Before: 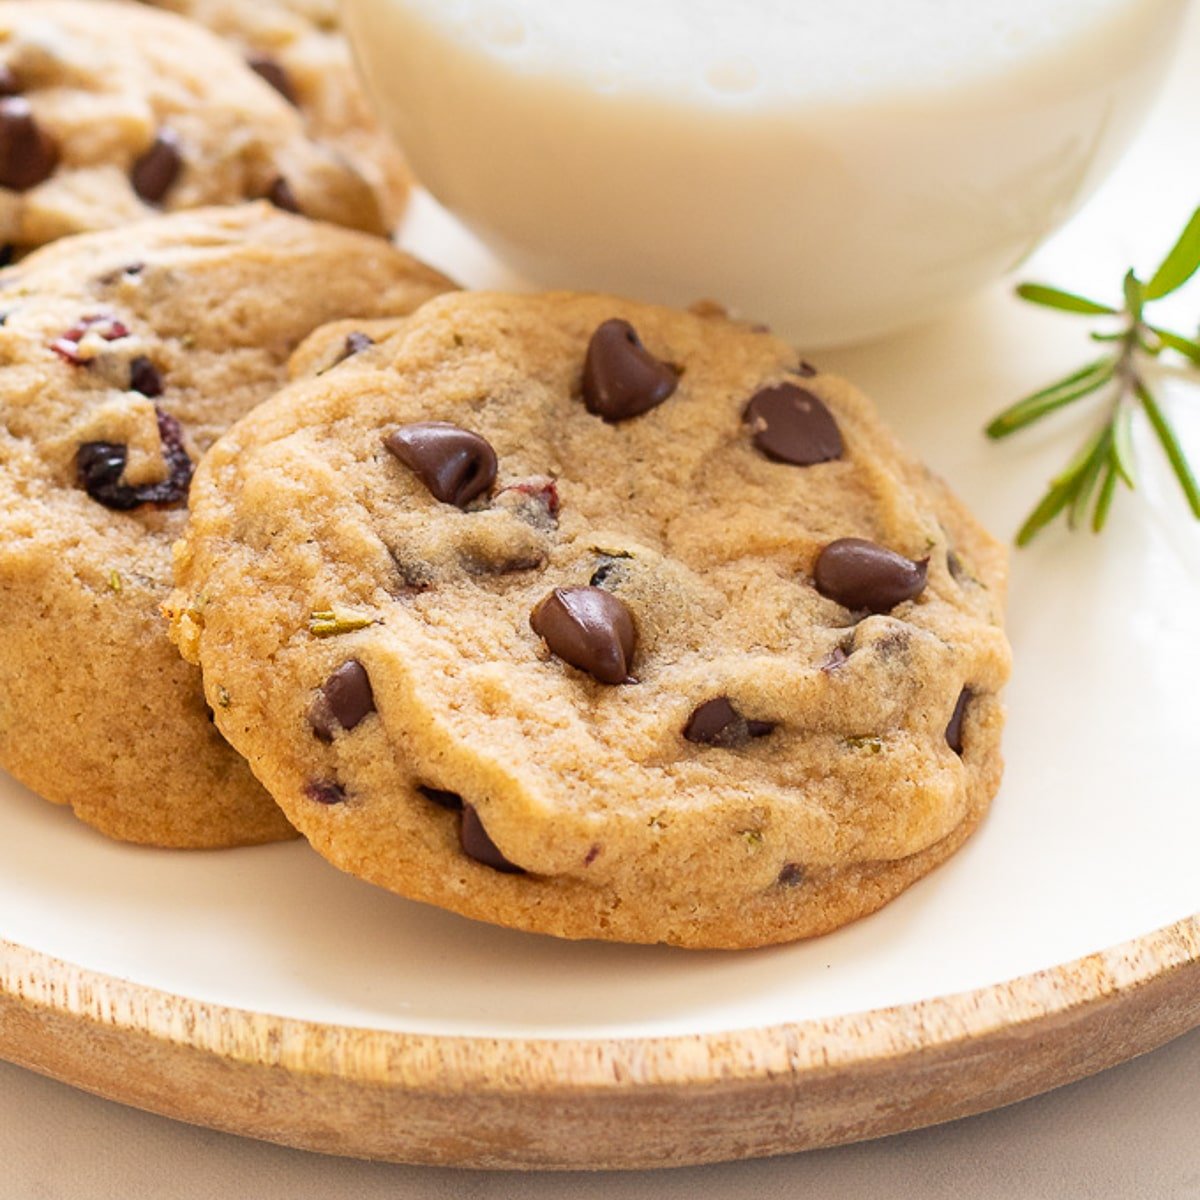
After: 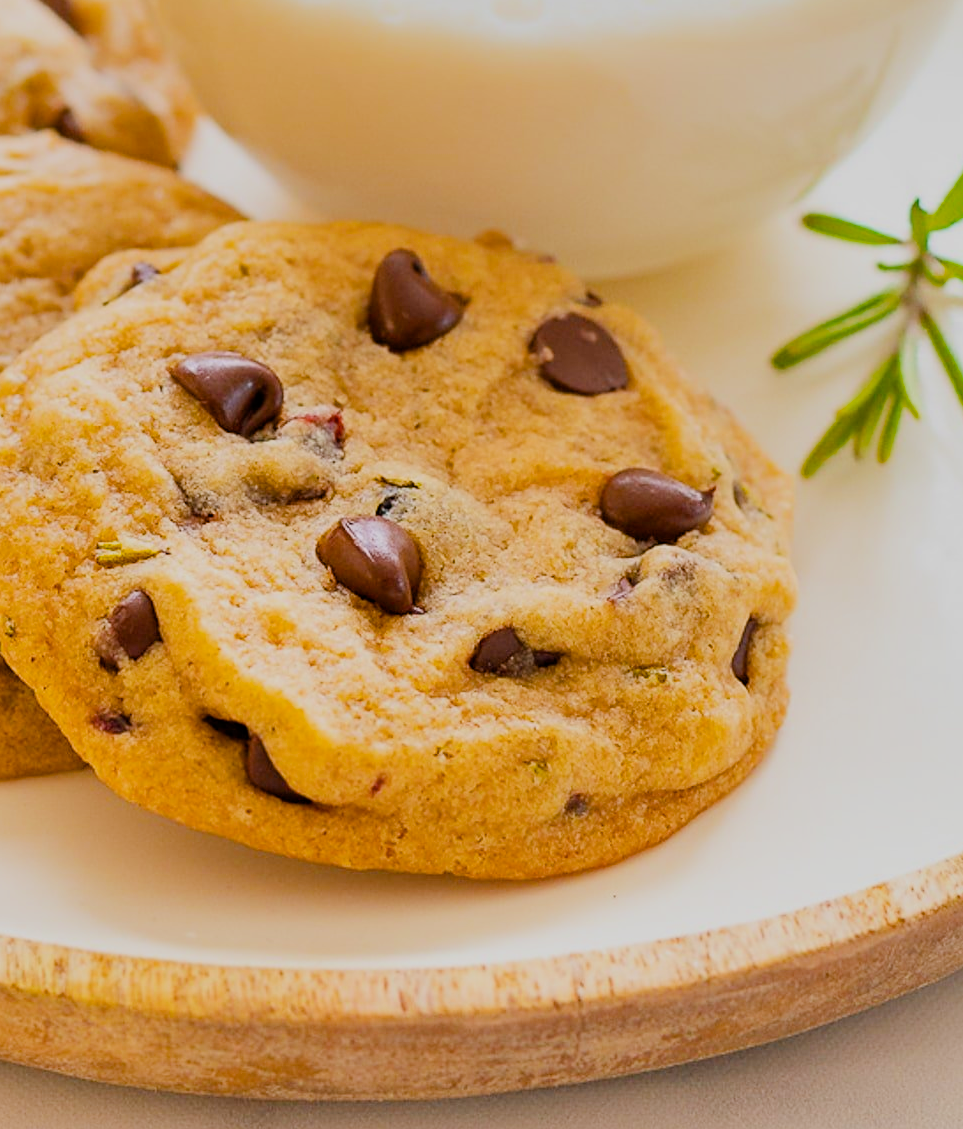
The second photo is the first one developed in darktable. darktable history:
shadows and highlights: shadows 34.2, highlights -34.93, soften with gaussian
sharpen: amount 0.205
exposure: exposure 0.295 EV, compensate exposure bias true, compensate highlight preservation false
crop and rotate: left 17.888%, top 5.907%, right 1.844%
color balance rgb: shadows lift › chroma 3.784%, shadows lift › hue 90.87°, power › hue 206.36°, perceptual saturation grading › global saturation 35.837%
filmic rgb: black relative exposure -7.19 EV, white relative exposure 5.34 EV, hardness 3.02
